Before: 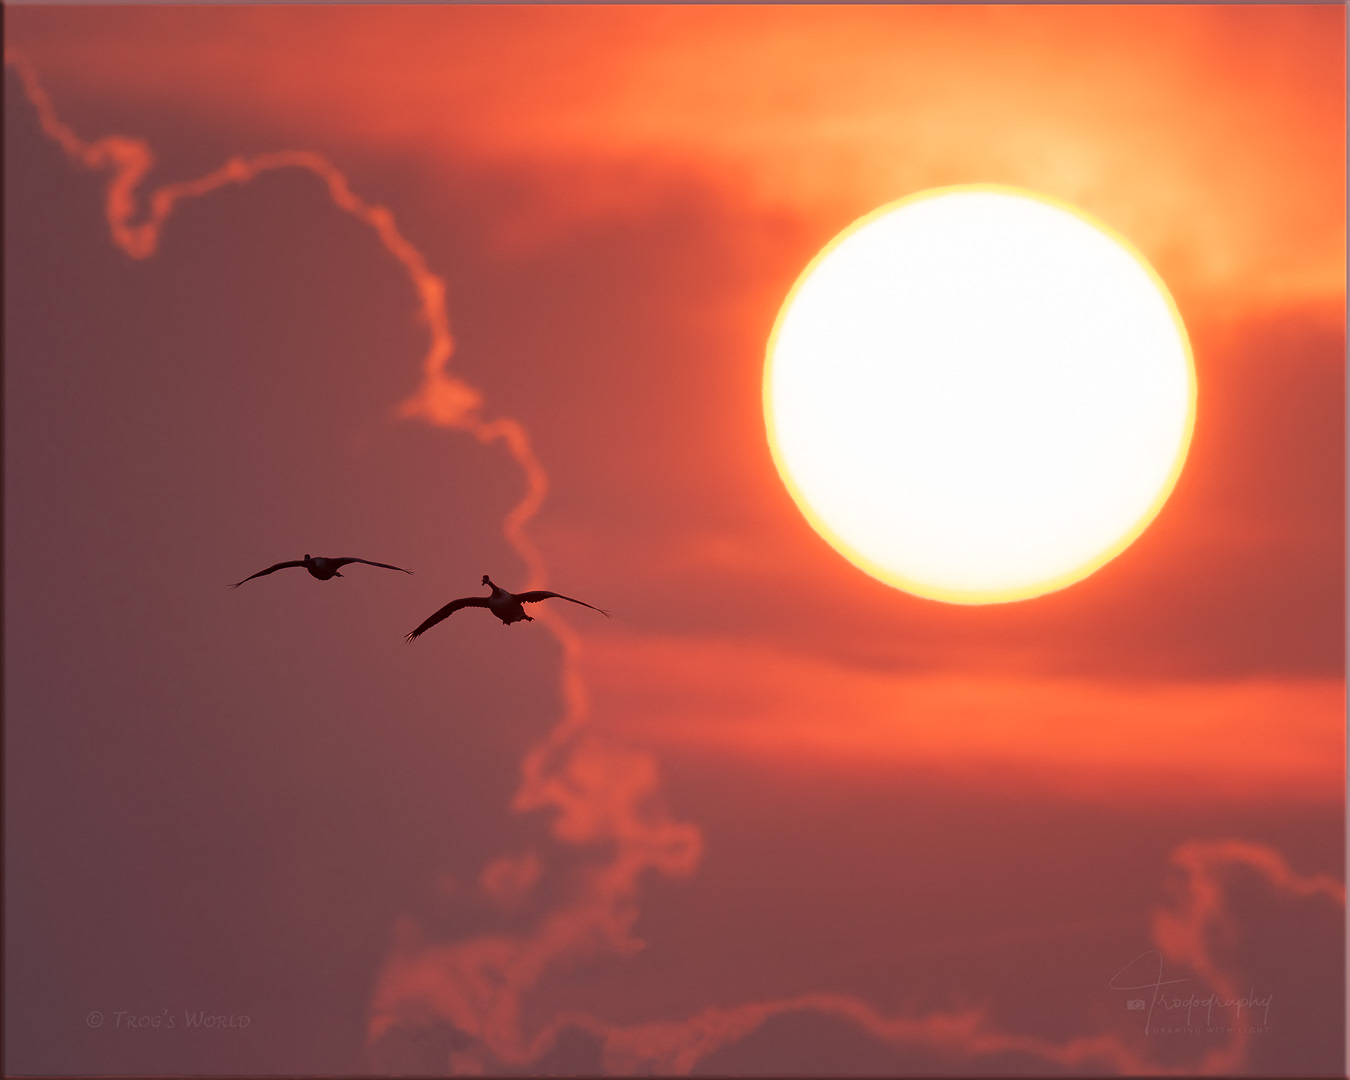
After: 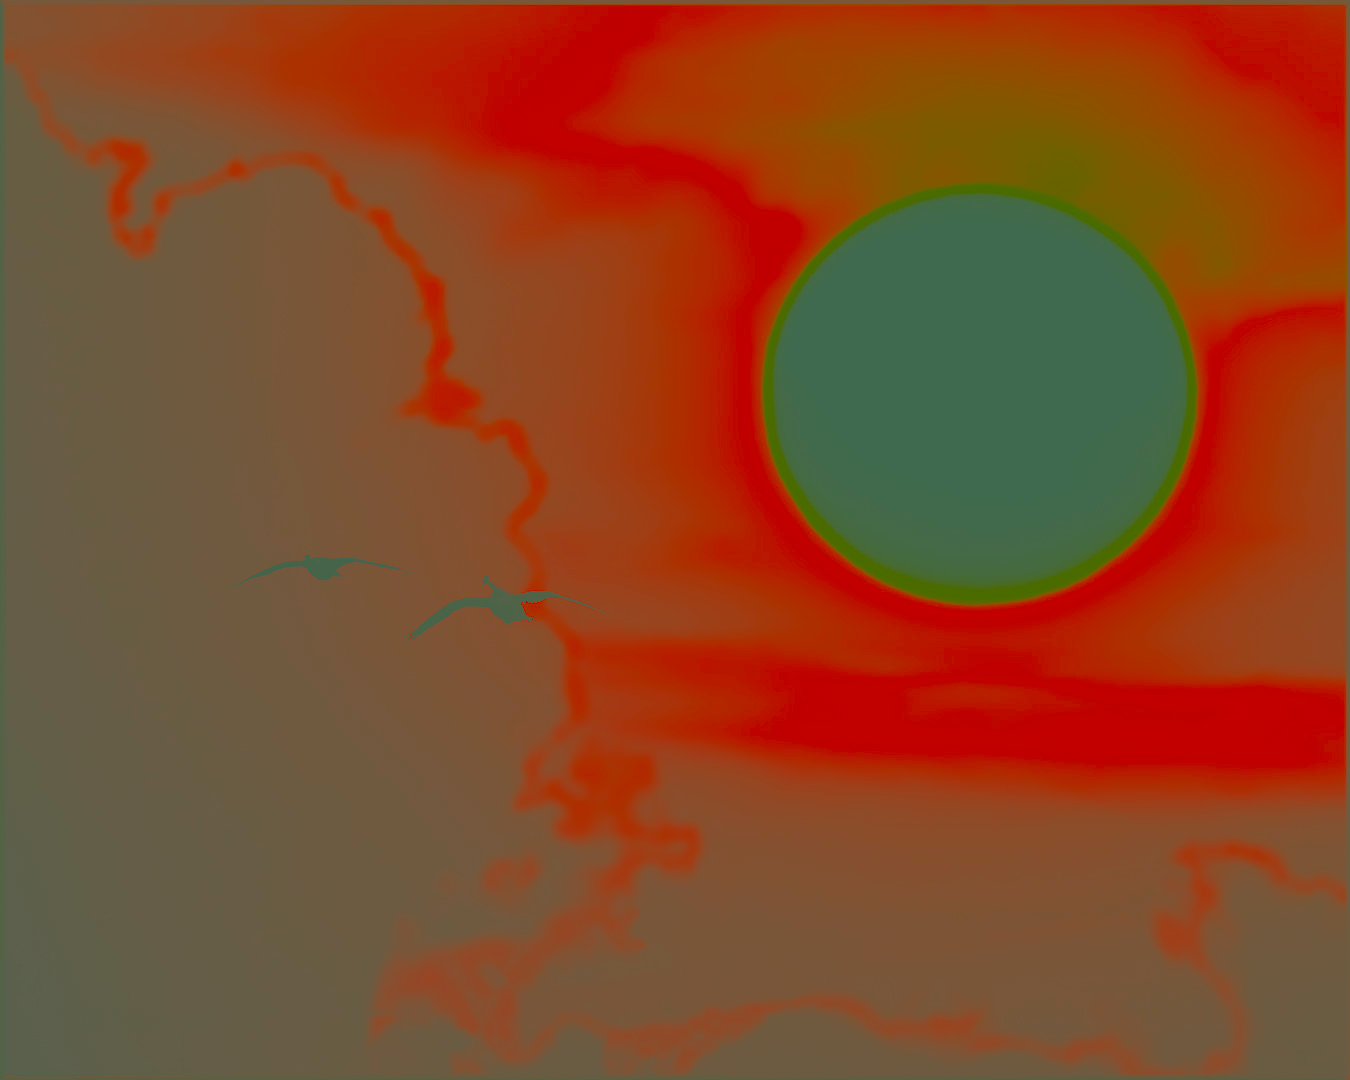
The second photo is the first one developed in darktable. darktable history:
local contrast: on, module defaults
color correction: highlights a* 1.97, highlights b* 34.31, shadows a* -36.23, shadows b* -5.99
contrast brightness saturation: contrast -0.982, brightness -0.161, saturation 0.754
exposure: black level correction -0.063, exposure -0.05 EV, compensate highlight preservation false
